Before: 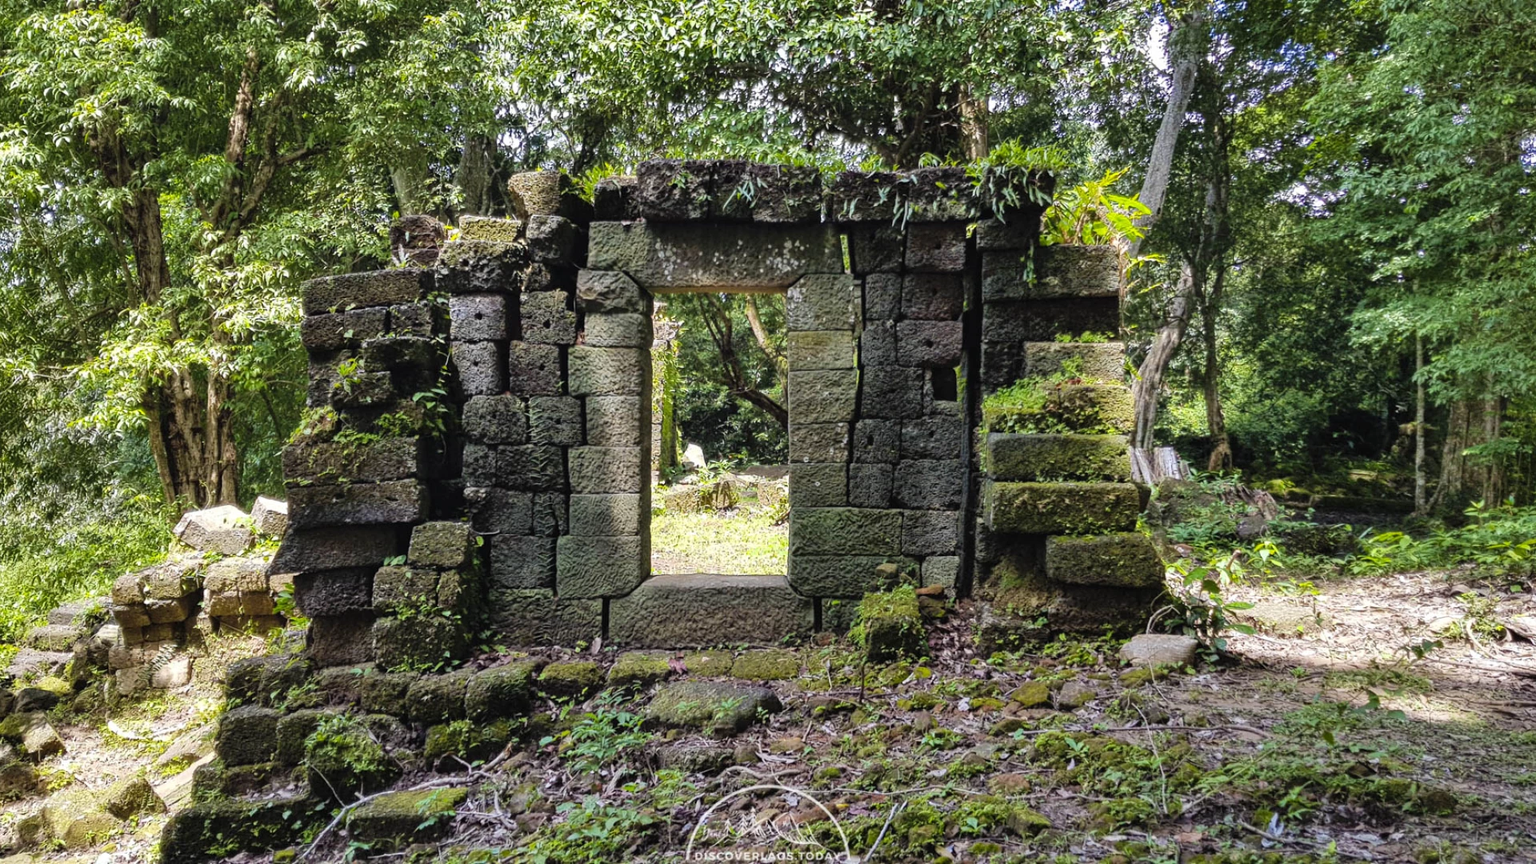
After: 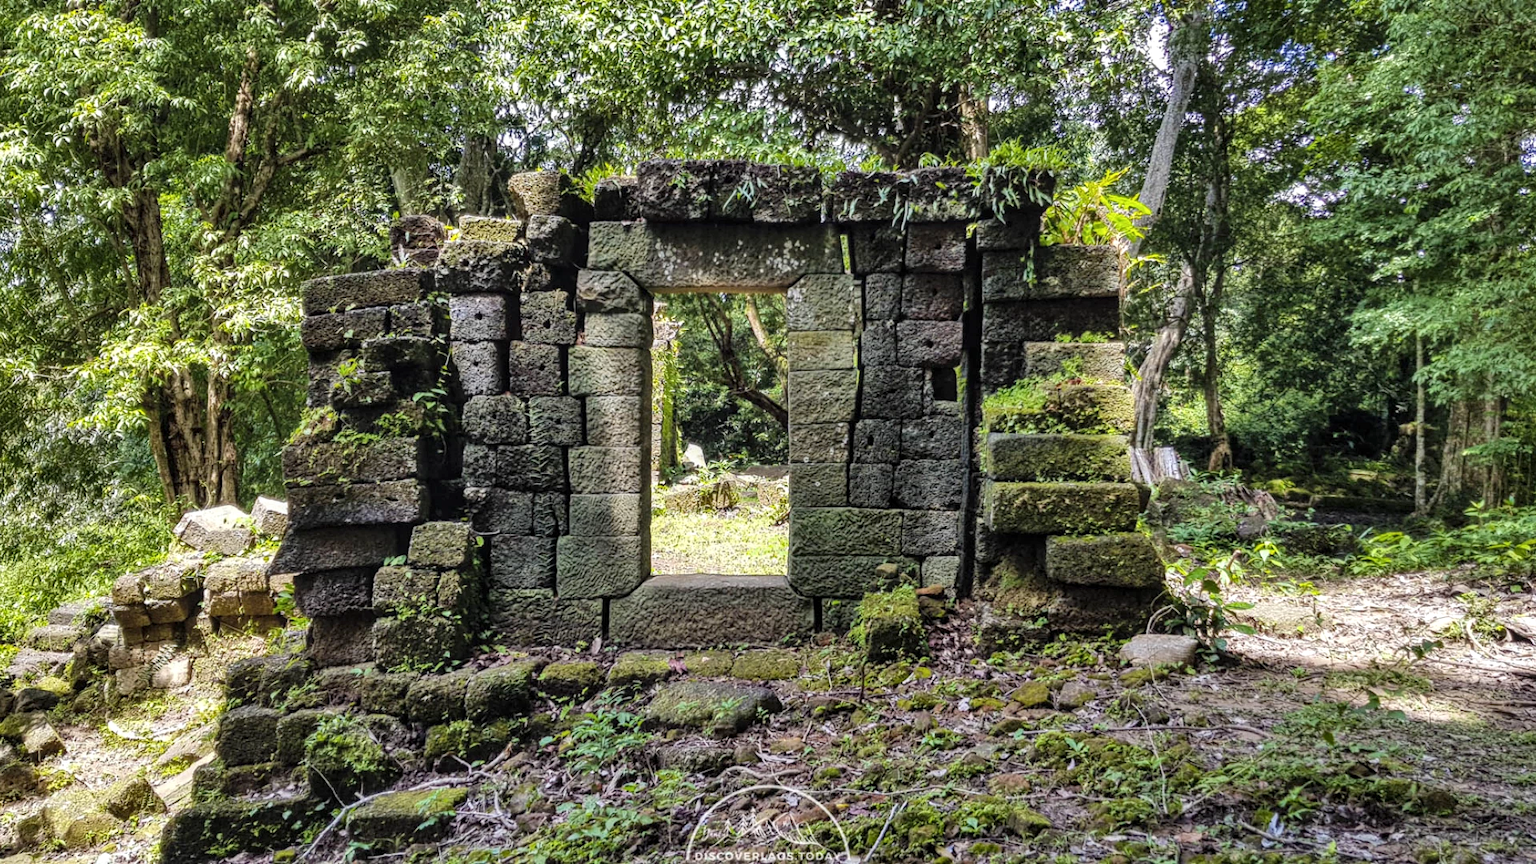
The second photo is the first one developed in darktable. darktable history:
shadows and highlights: shadows 52.62, soften with gaussian
local contrast: on, module defaults
